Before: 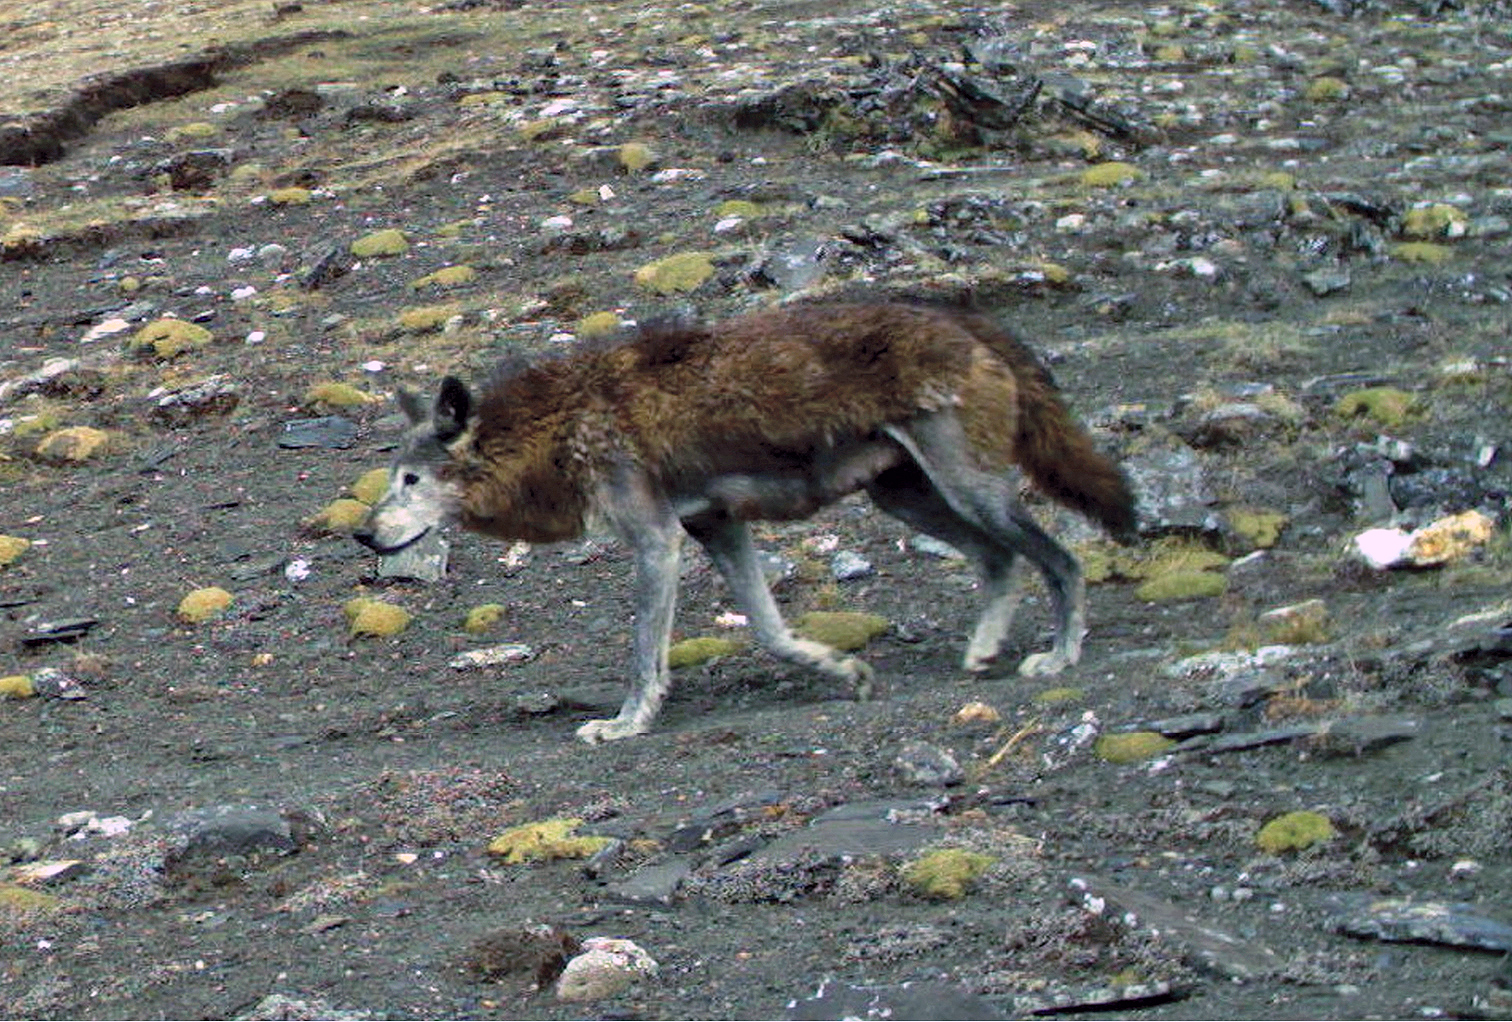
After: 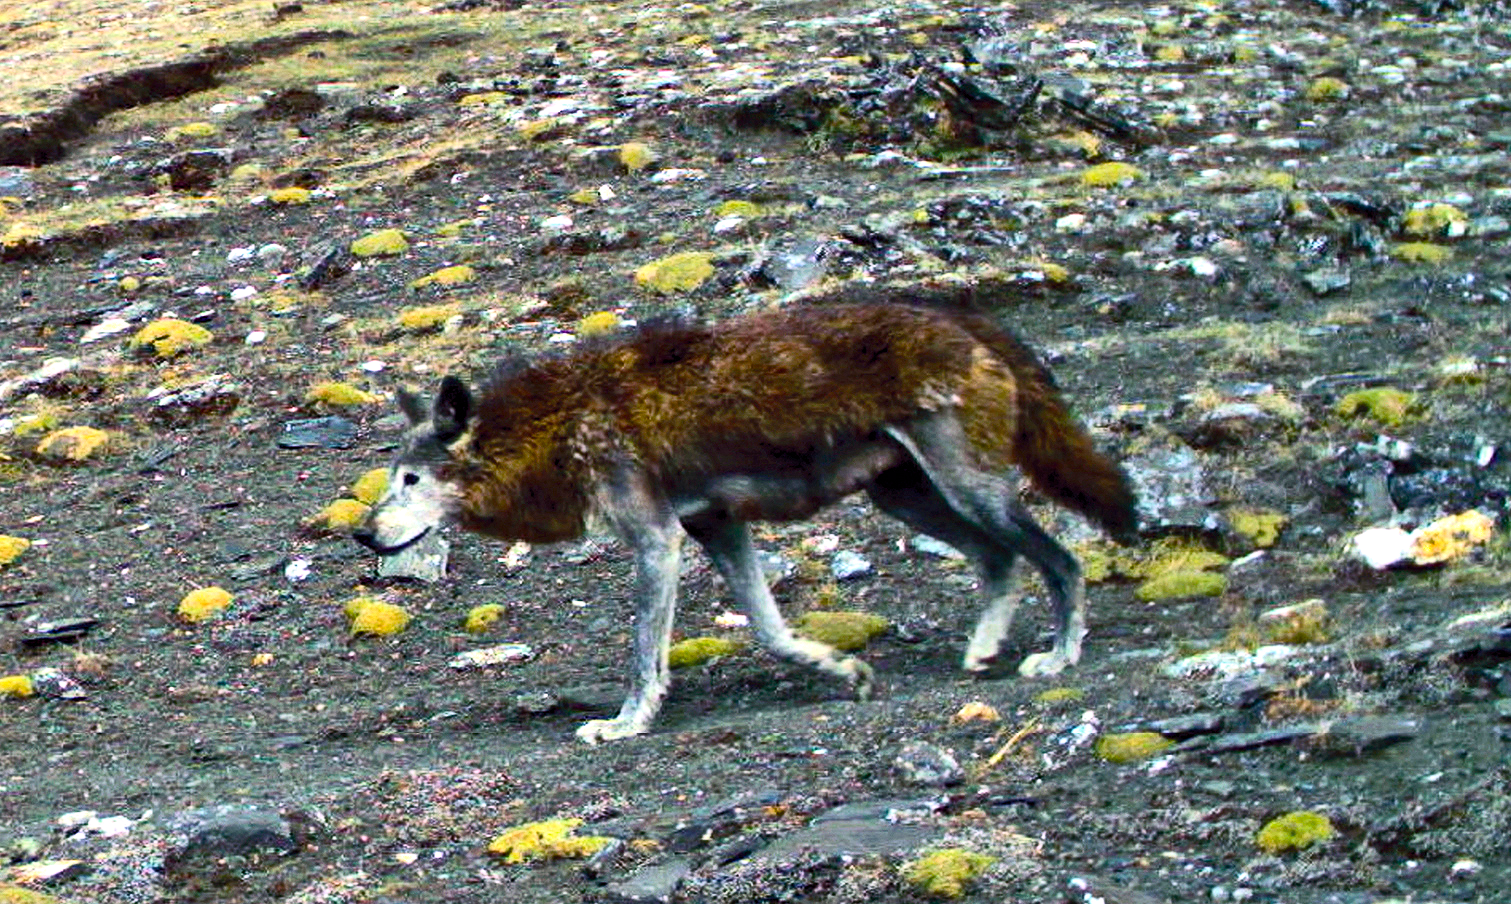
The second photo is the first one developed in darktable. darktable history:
color balance rgb: linear chroma grading › global chroma 9%, perceptual saturation grading › global saturation 36%, perceptual saturation grading › shadows 35%, perceptual brilliance grading › global brilliance 15%, perceptual brilliance grading › shadows -35%, global vibrance 15%
contrast brightness saturation: contrast 0.24, brightness 0.09
crop and rotate: top 0%, bottom 11.49%
